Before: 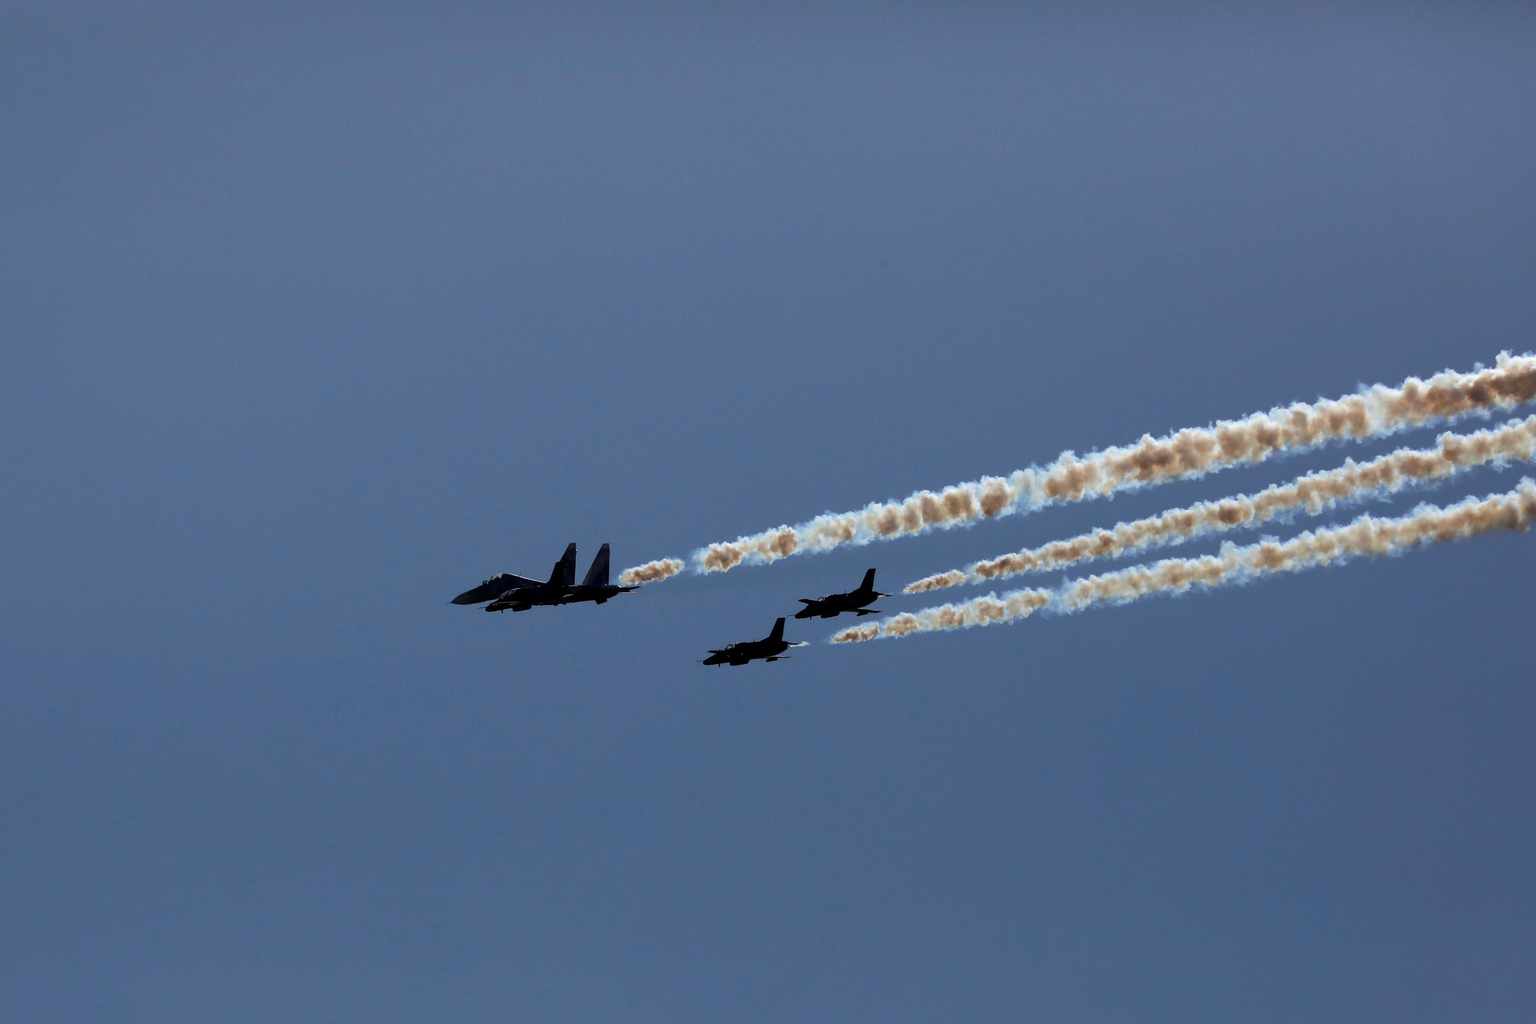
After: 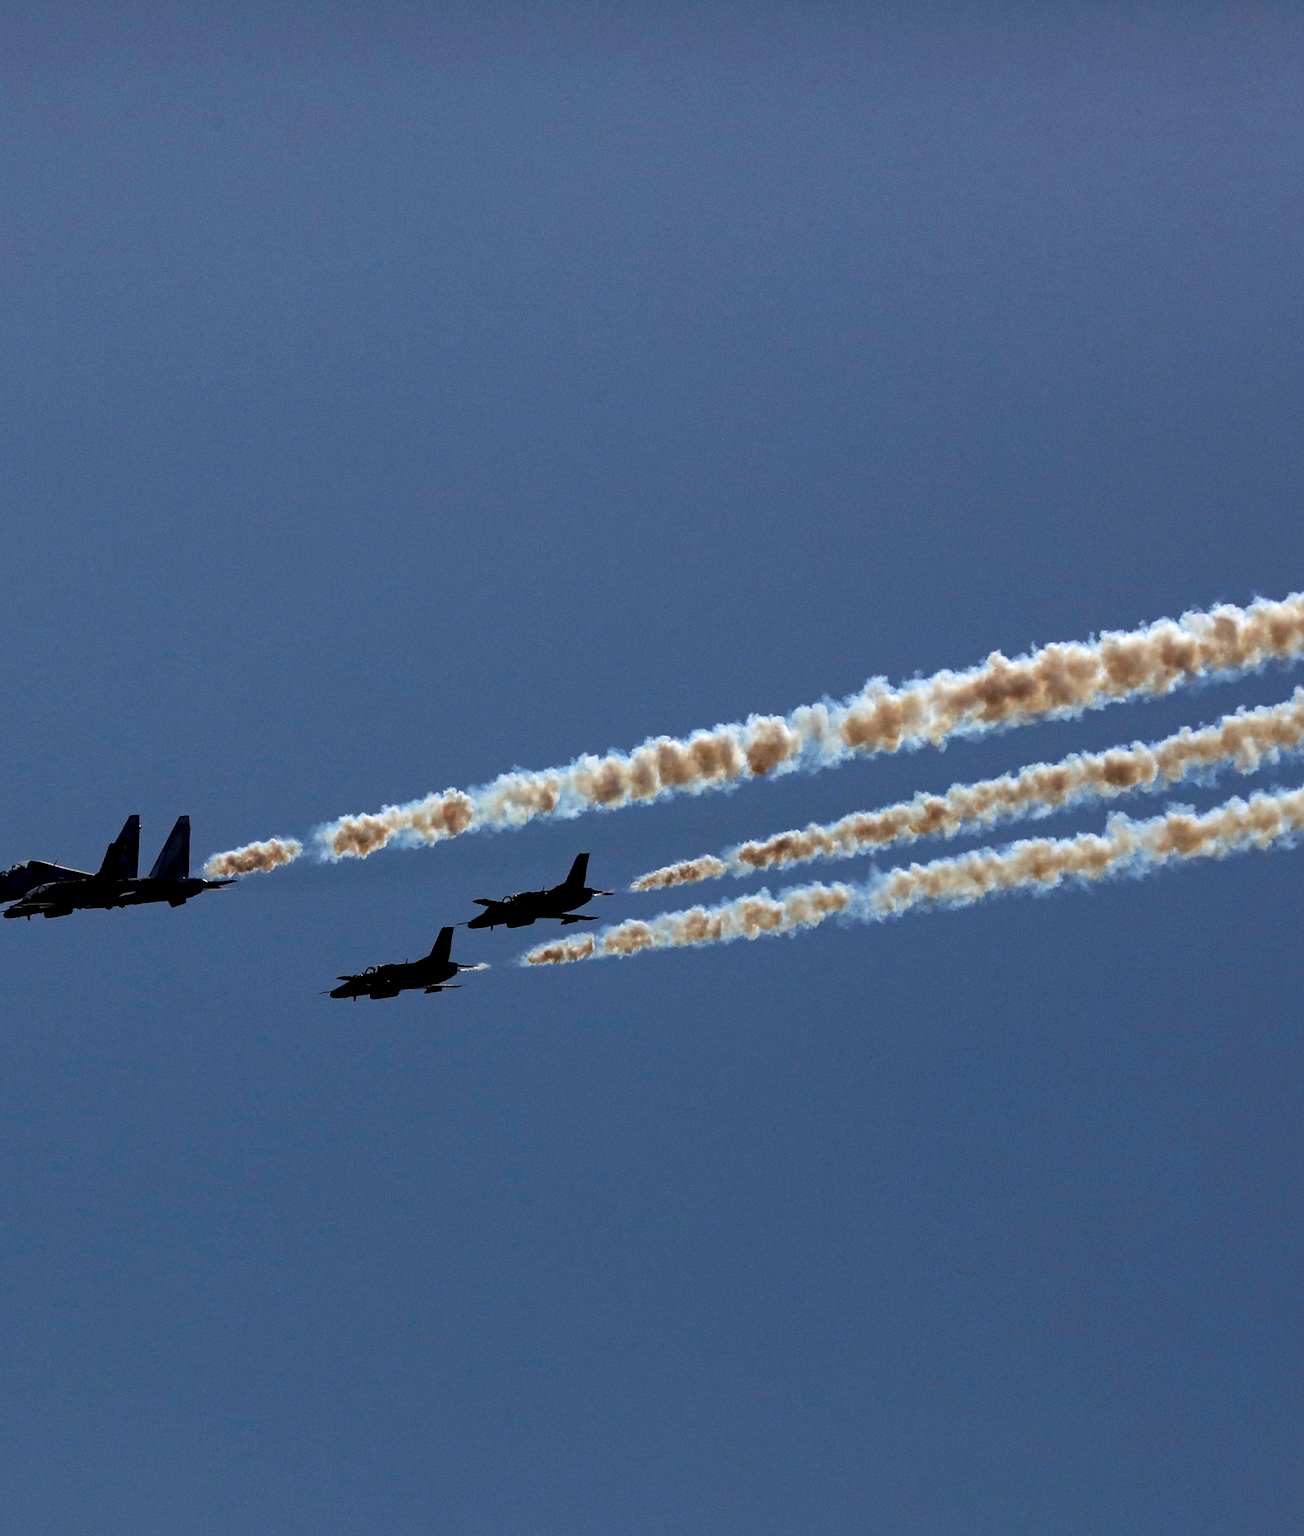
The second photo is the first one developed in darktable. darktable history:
local contrast: highlights 105%, shadows 103%, detail 120%, midtone range 0.2
haze removal: strength 0.283, distance 0.256, compatibility mode true, adaptive false
exposure: compensate exposure bias true, compensate highlight preservation false
crop: left 31.469%, top 0.01%, right 11.95%
